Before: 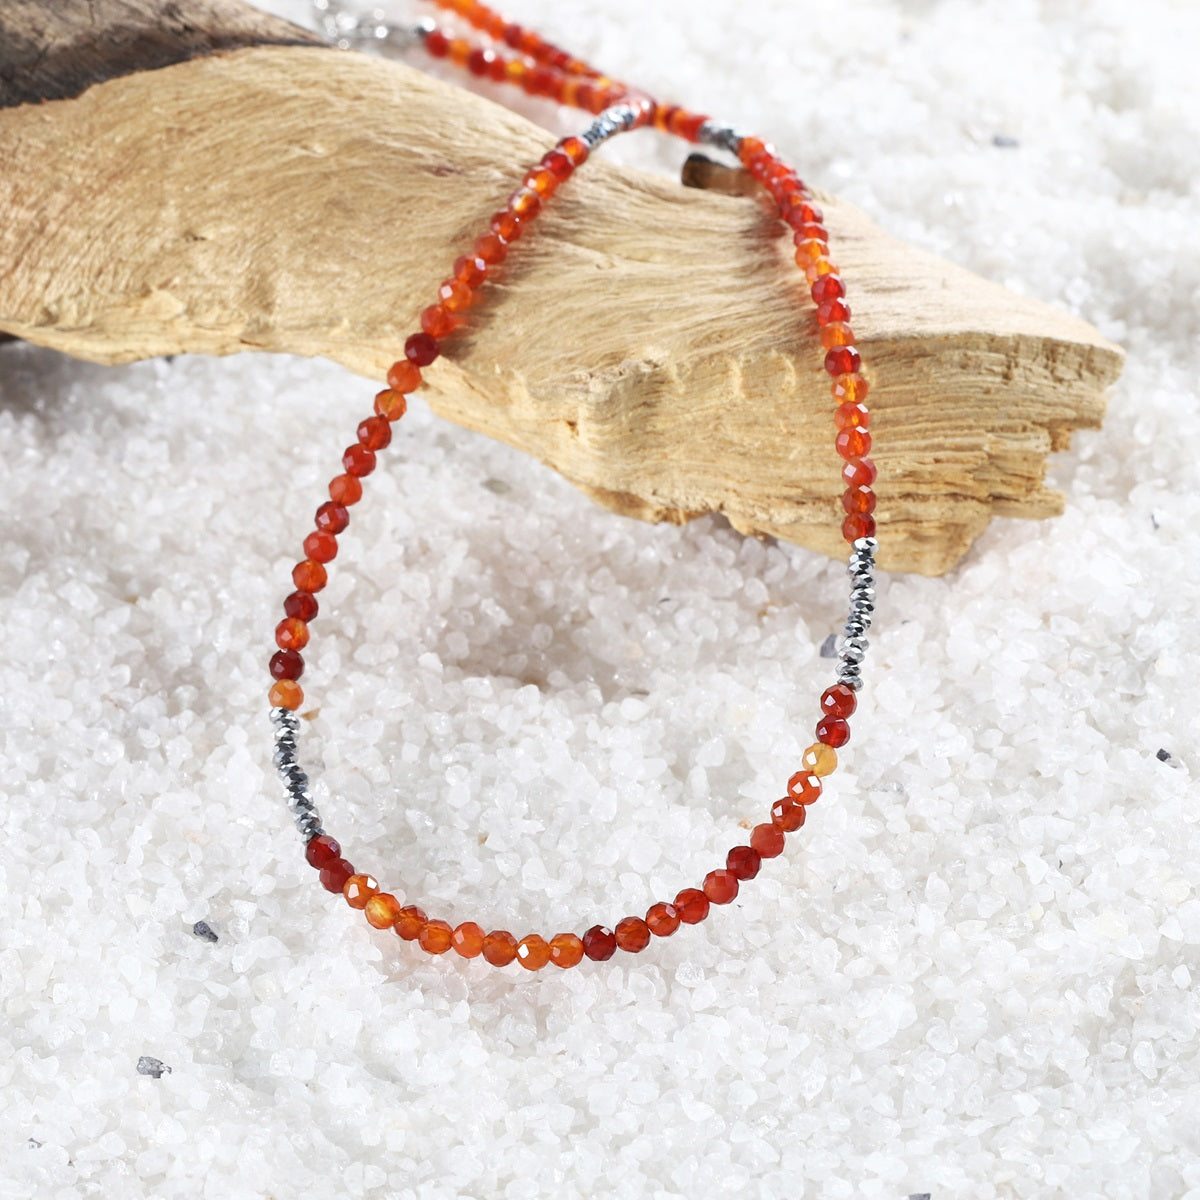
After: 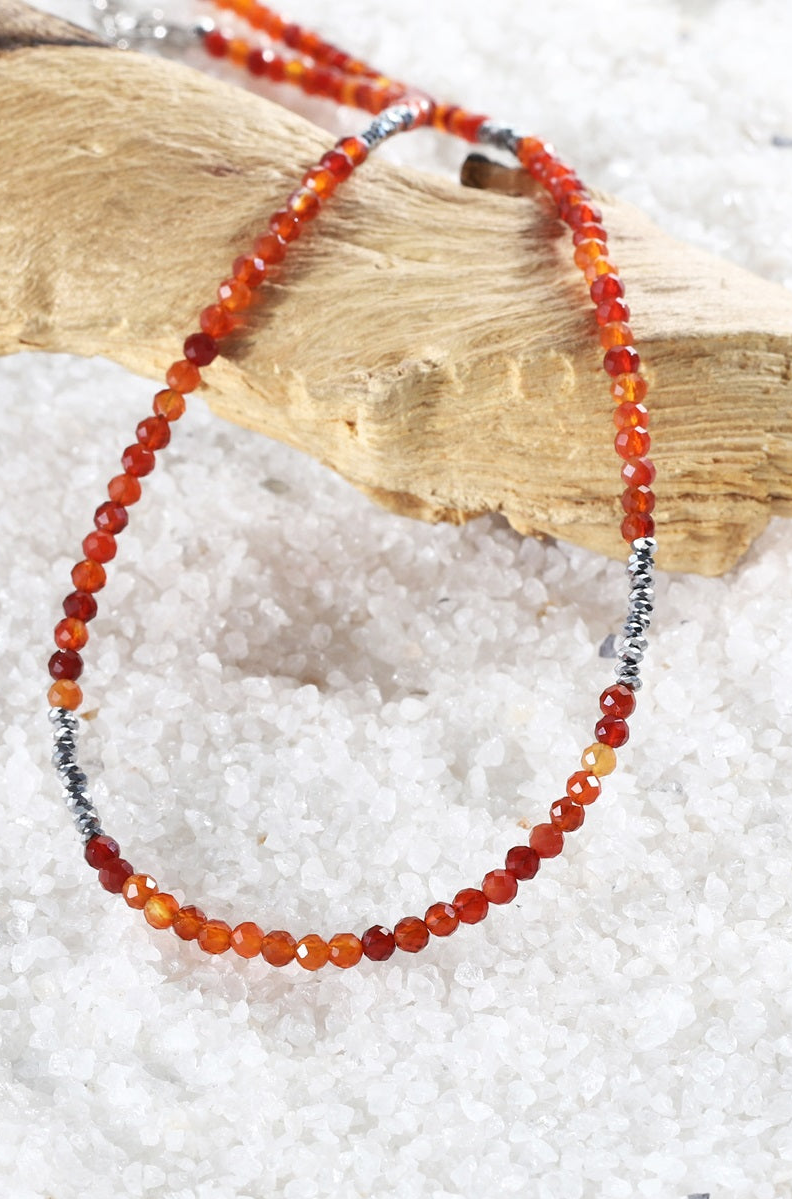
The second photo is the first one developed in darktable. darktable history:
tone equalizer: on, module defaults
crop and rotate: left 18.442%, right 15.508%
